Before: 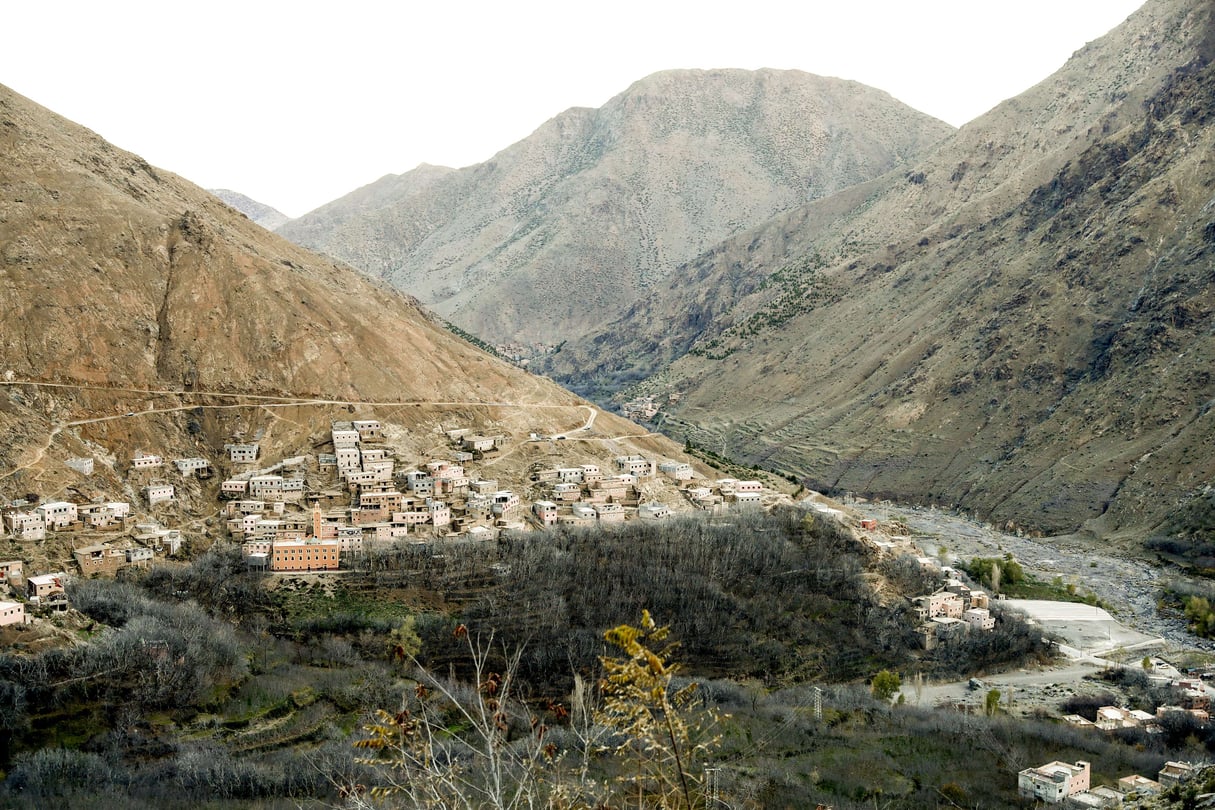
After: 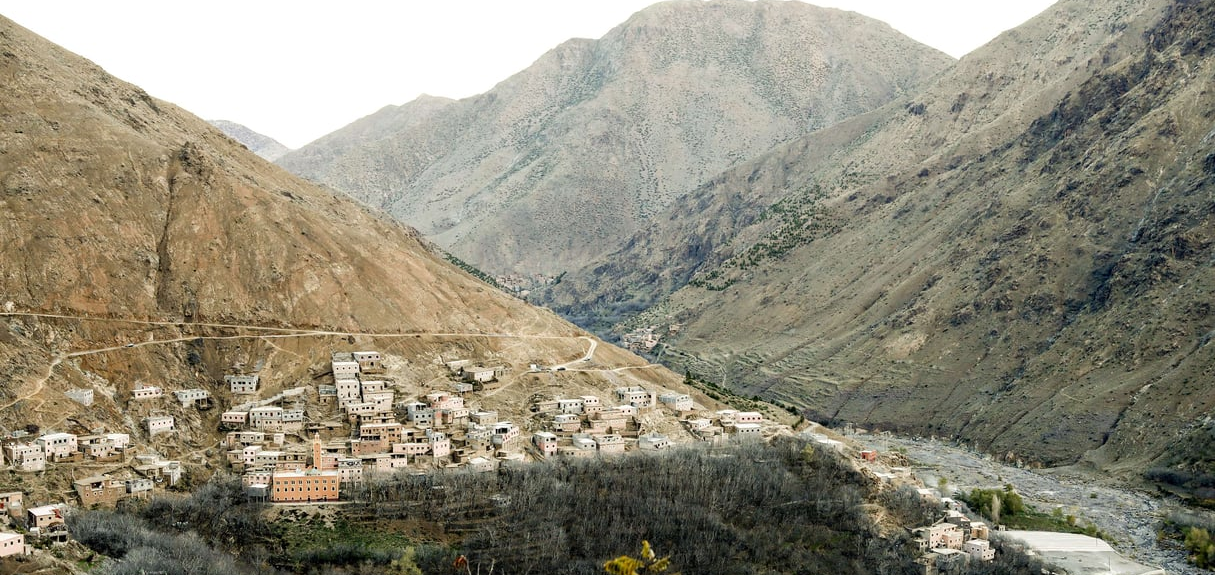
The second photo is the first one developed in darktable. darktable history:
crop and rotate: top 8.585%, bottom 20.322%
